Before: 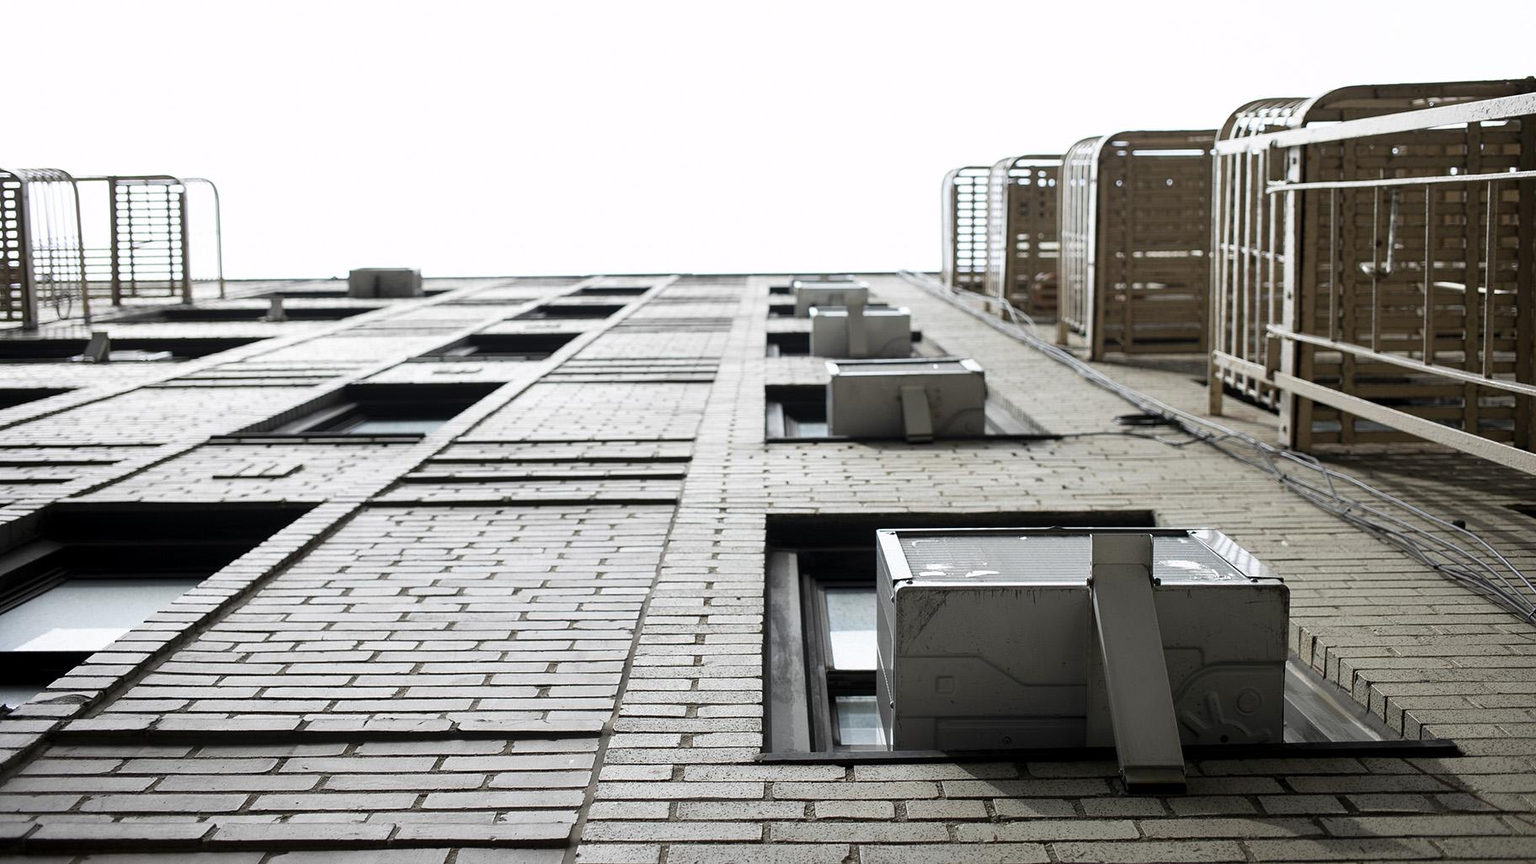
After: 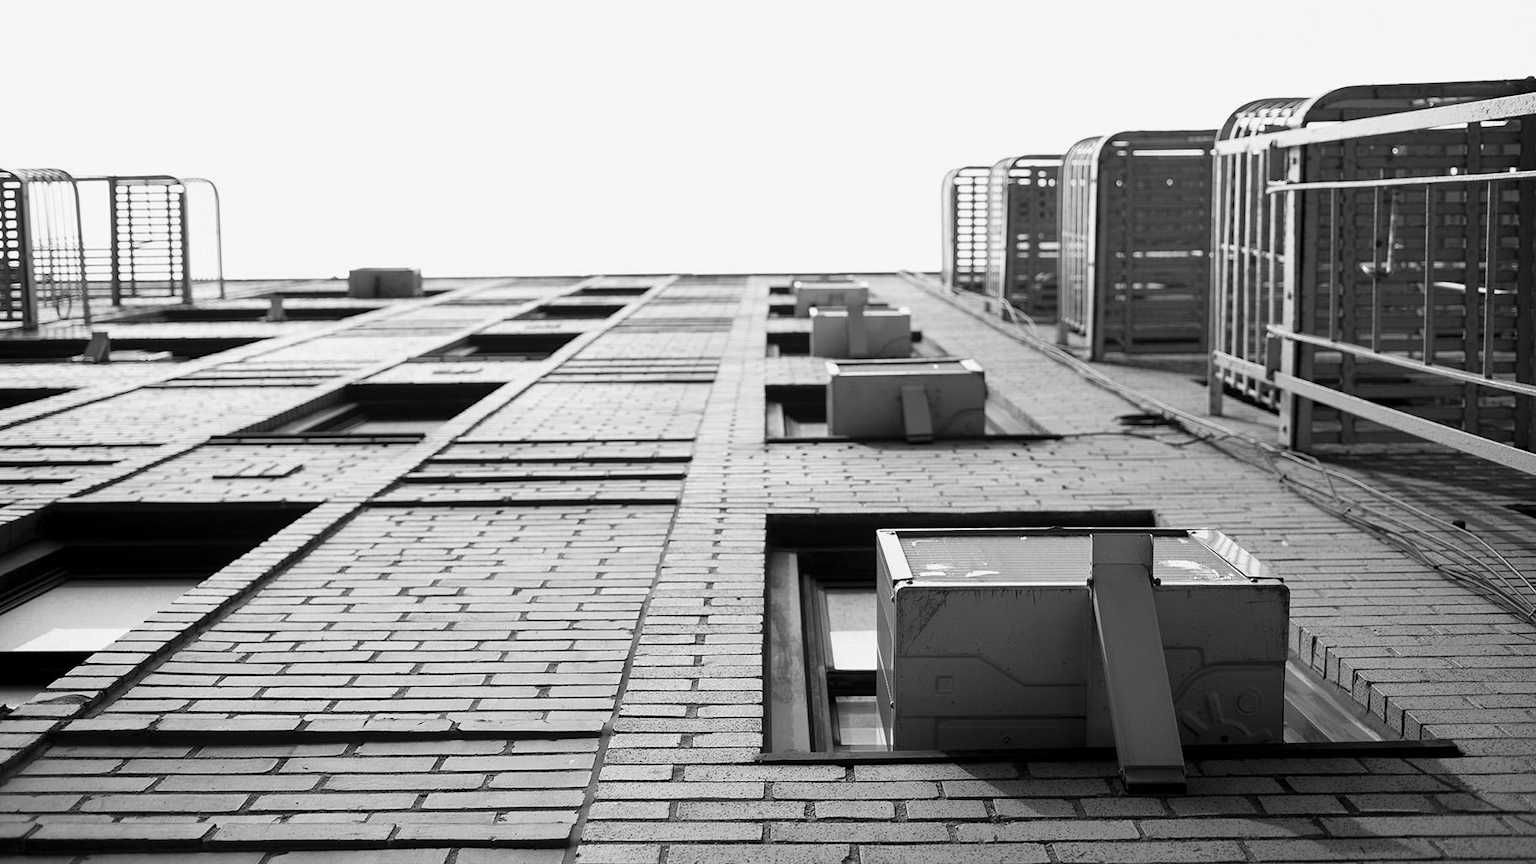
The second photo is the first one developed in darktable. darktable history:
monochrome: a -35.87, b 49.73, size 1.7
velvia: on, module defaults
